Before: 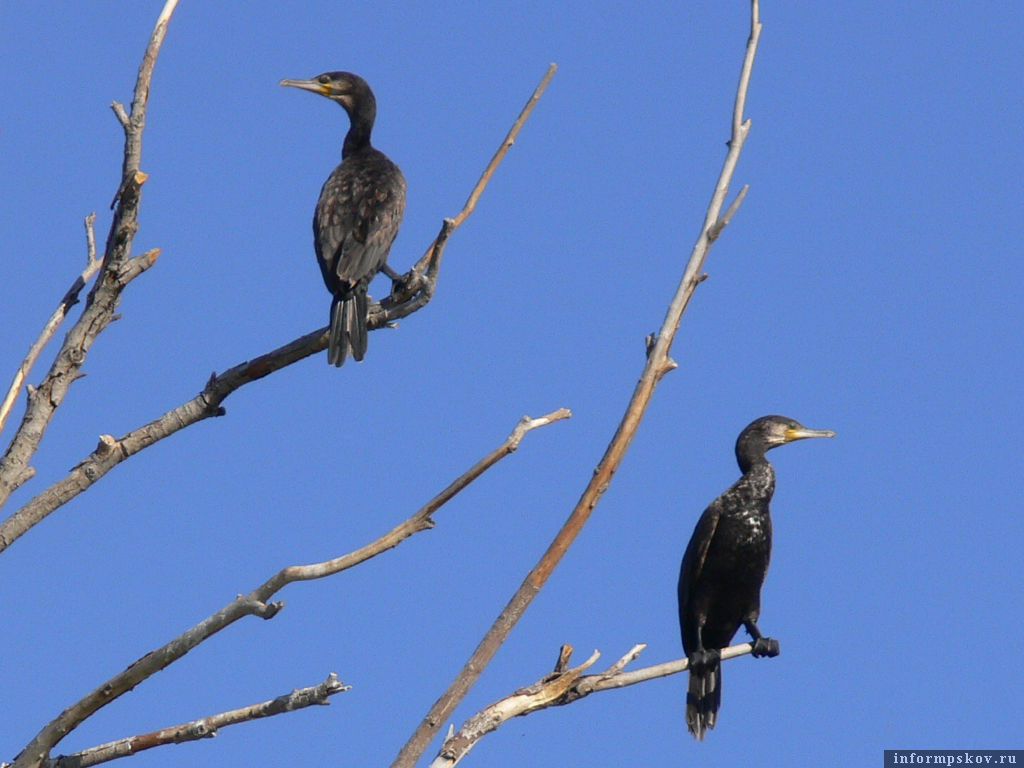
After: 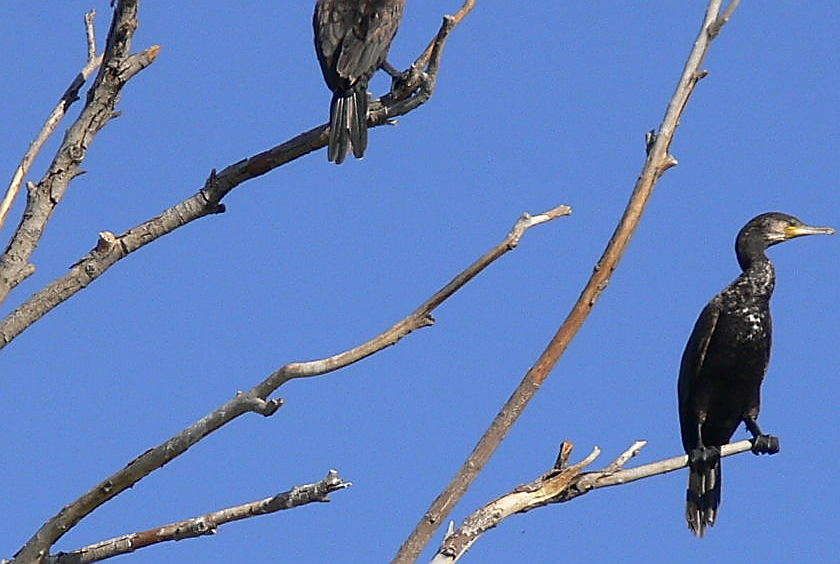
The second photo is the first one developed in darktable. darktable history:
tone curve: color space Lab, independent channels, preserve colors none
sharpen: radius 1.4, amount 1.25, threshold 0.7
crop: top 26.531%, right 17.959%
